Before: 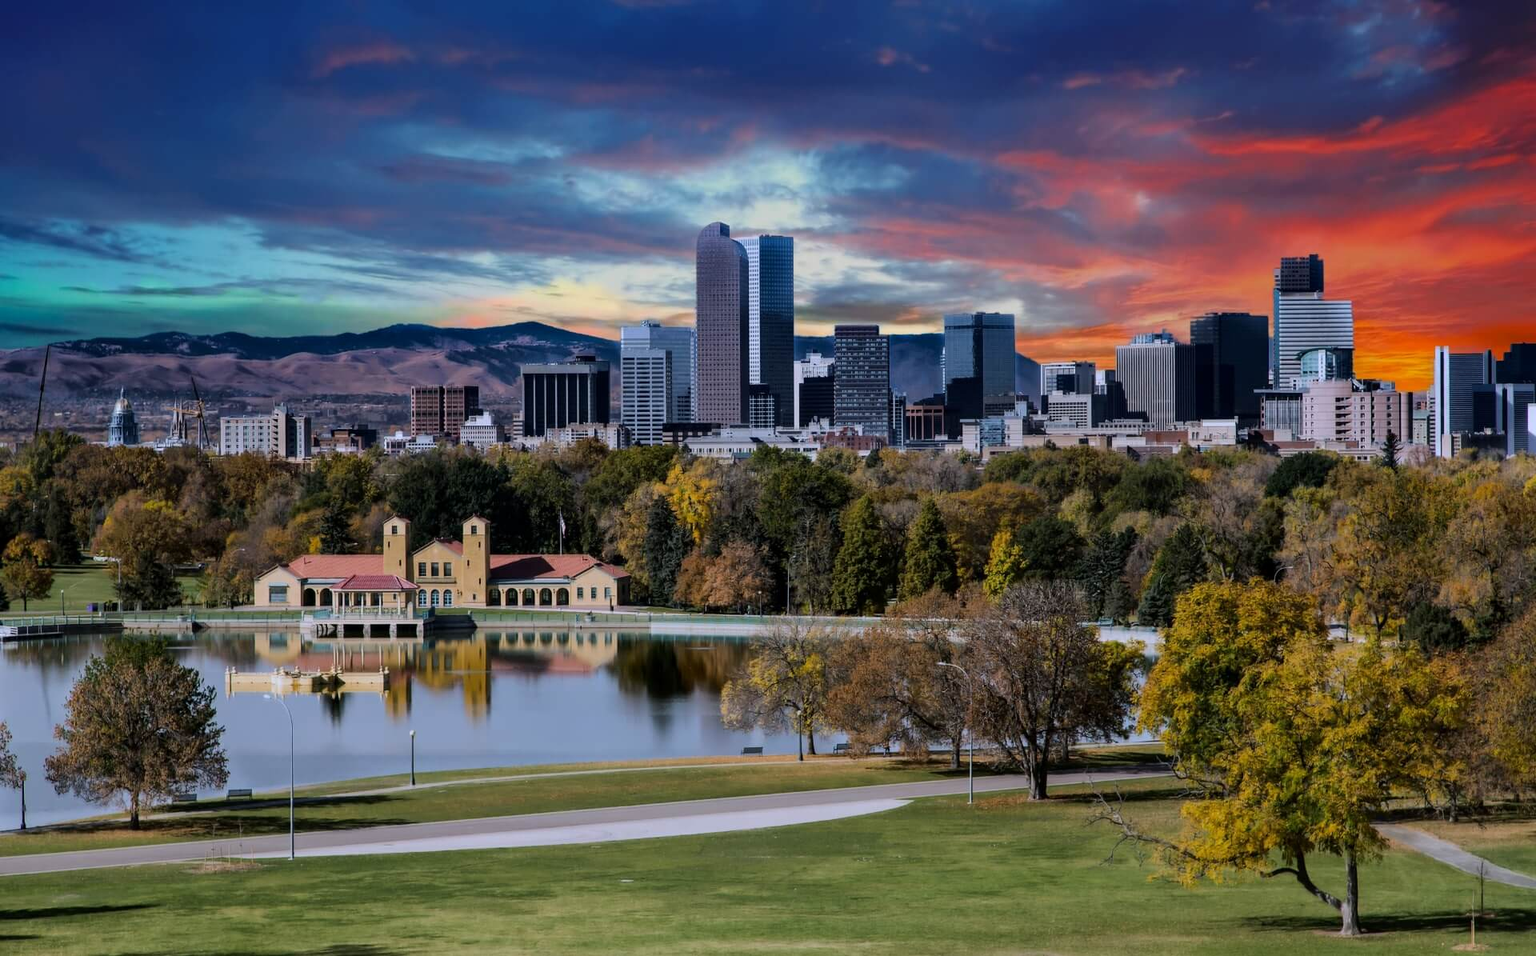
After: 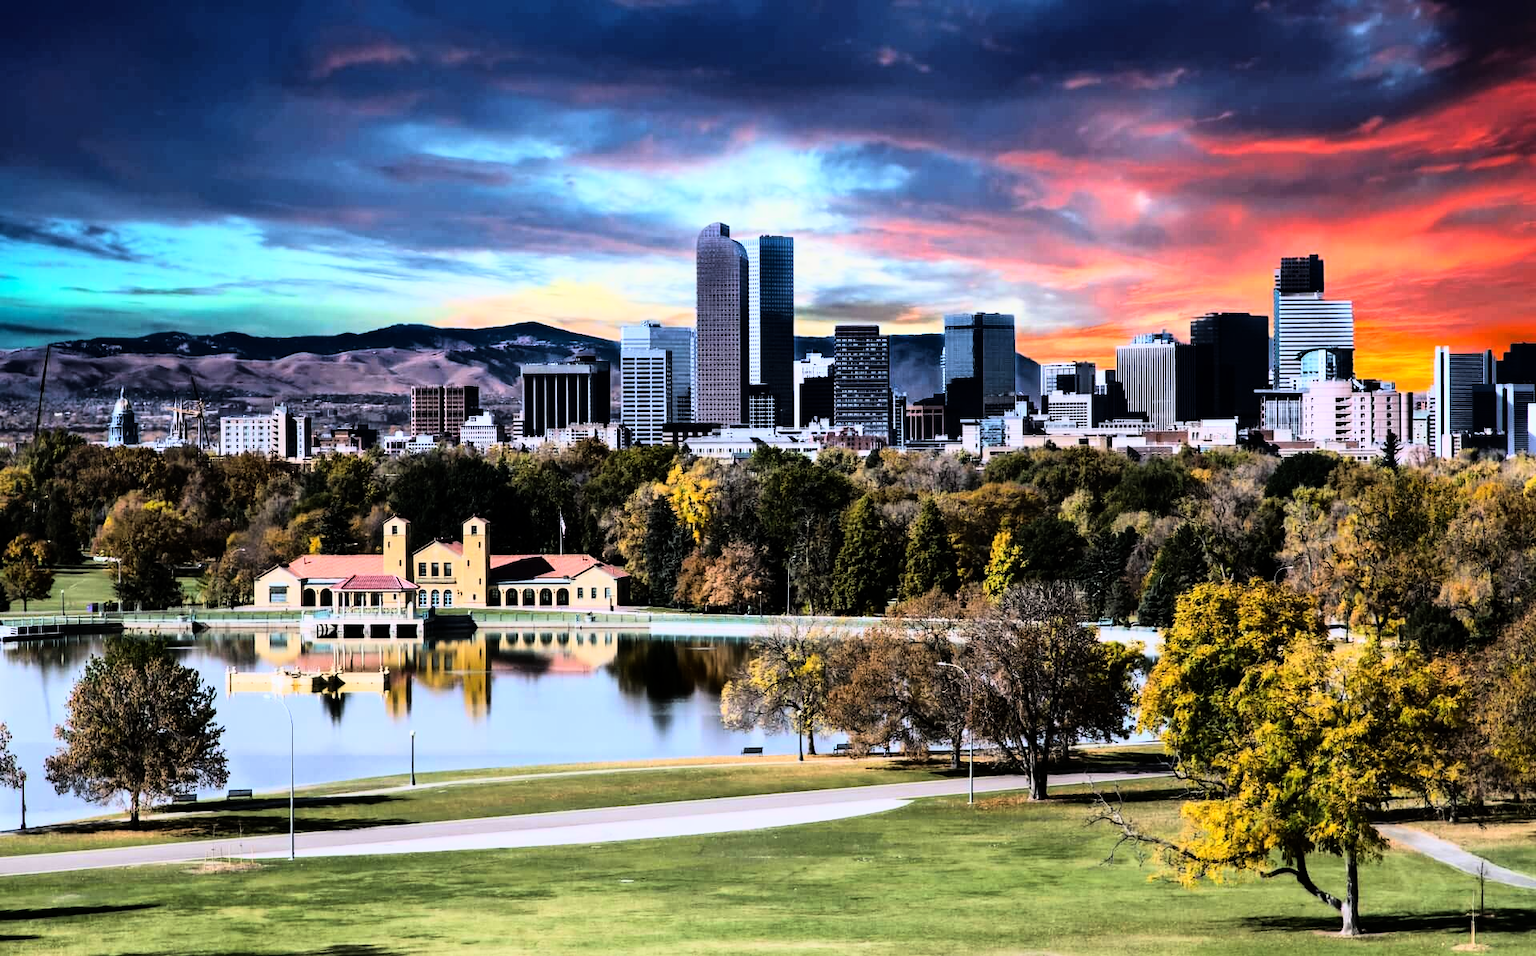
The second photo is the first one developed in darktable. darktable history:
rgb curve: curves: ch0 [(0, 0) (0.21, 0.15) (0.24, 0.21) (0.5, 0.75) (0.75, 0.96) (0.89, 0.99) (1, 1)]; ch1 [(0, 0.02) (0.21, 0.13) (0.25, 0.2) (0.5, 0.67) (0.75, 0.9) (0.89, 0.97) (1, 1)]; ch2 [(0, 0.02) (0.21, 0.13) (0.25, 0.2) (0.5, 0.67) (0.75, 0.9) (0.89, 0.97) (1, 1)], compensate middle gray true
white balance: emerald 1
base curve: curves: ch0 [(0, 0) (0.472, 0.455) (1, 1)], preserve colors none
